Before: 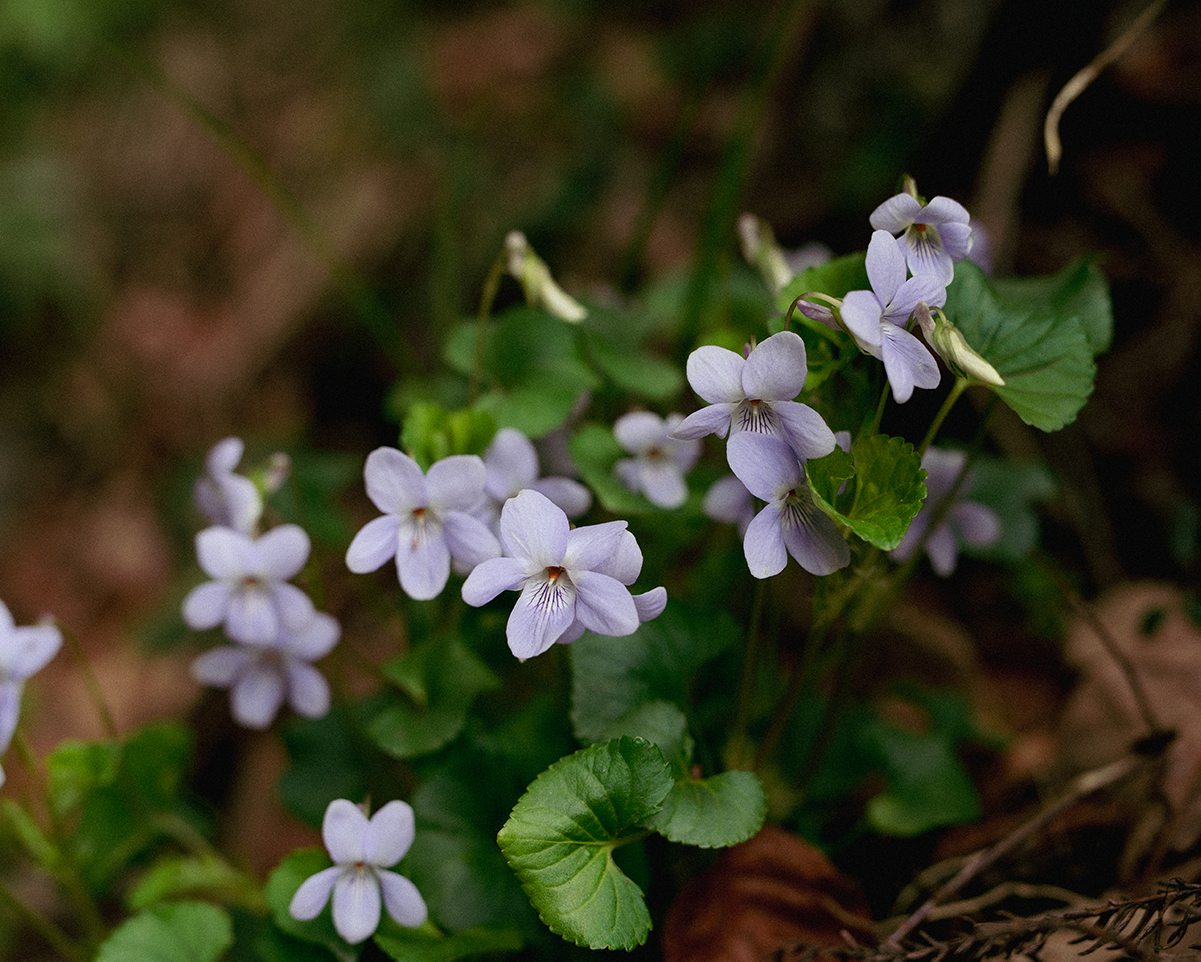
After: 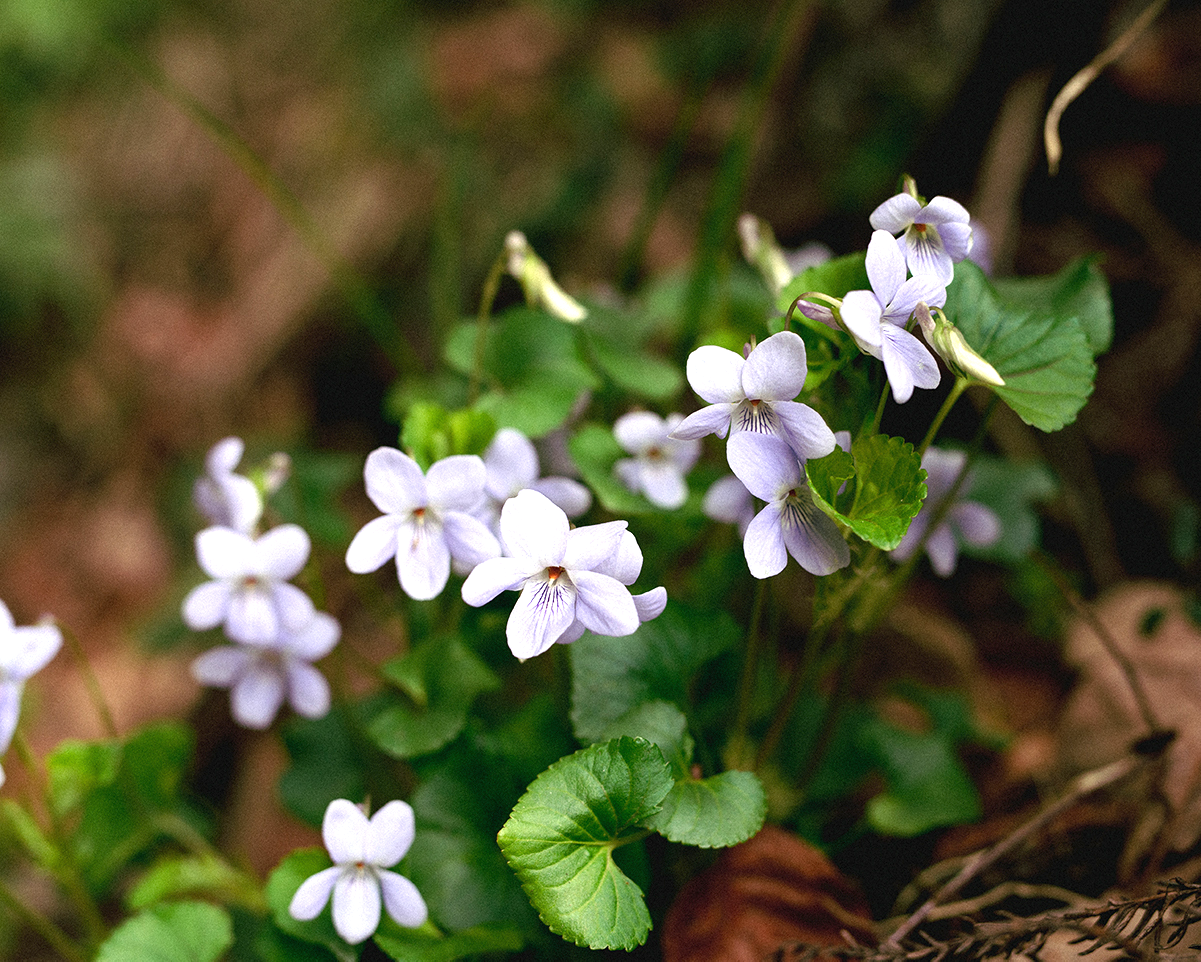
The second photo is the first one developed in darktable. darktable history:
exposure: black level correction 0, exposure 1.107 EV, compensate exposure bias true, compensate highlight preservation false
